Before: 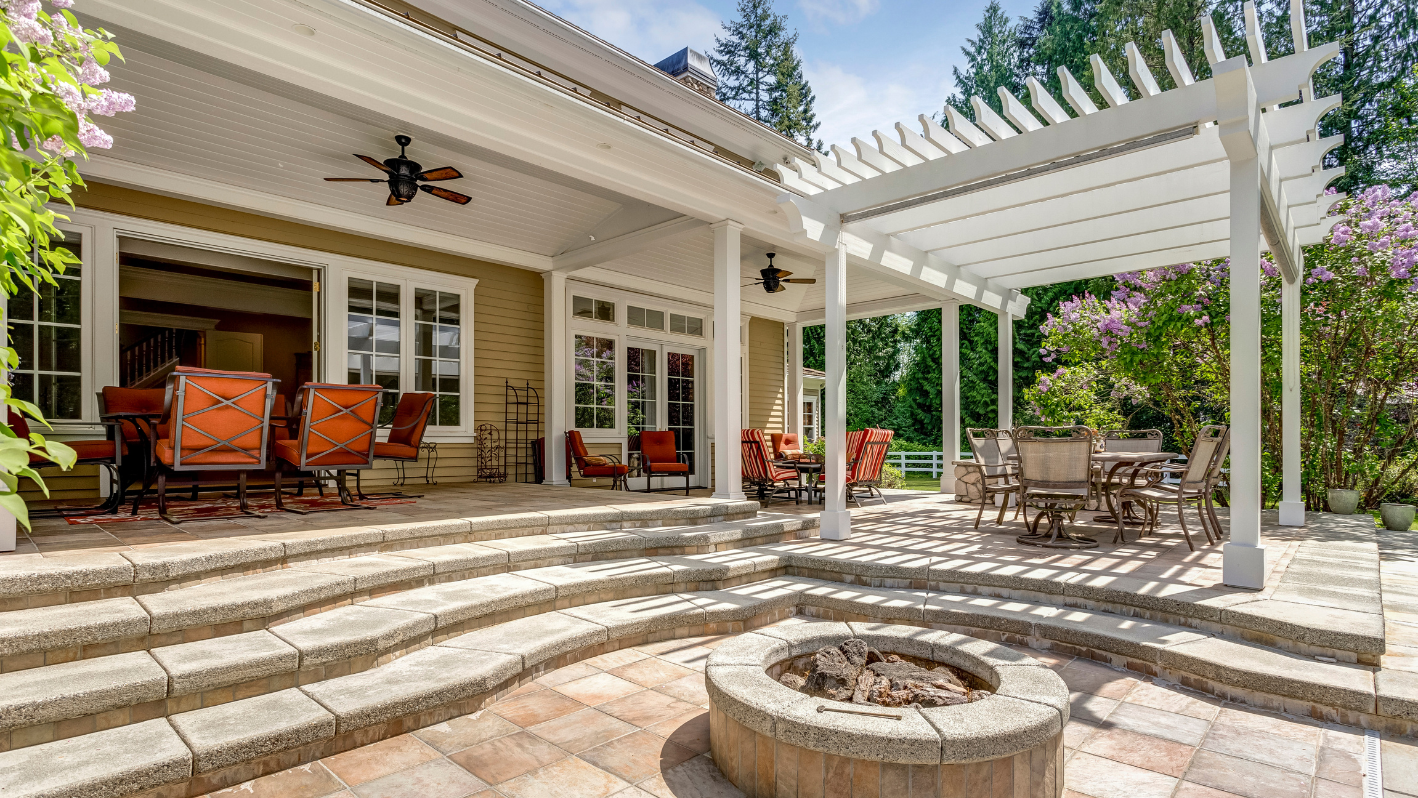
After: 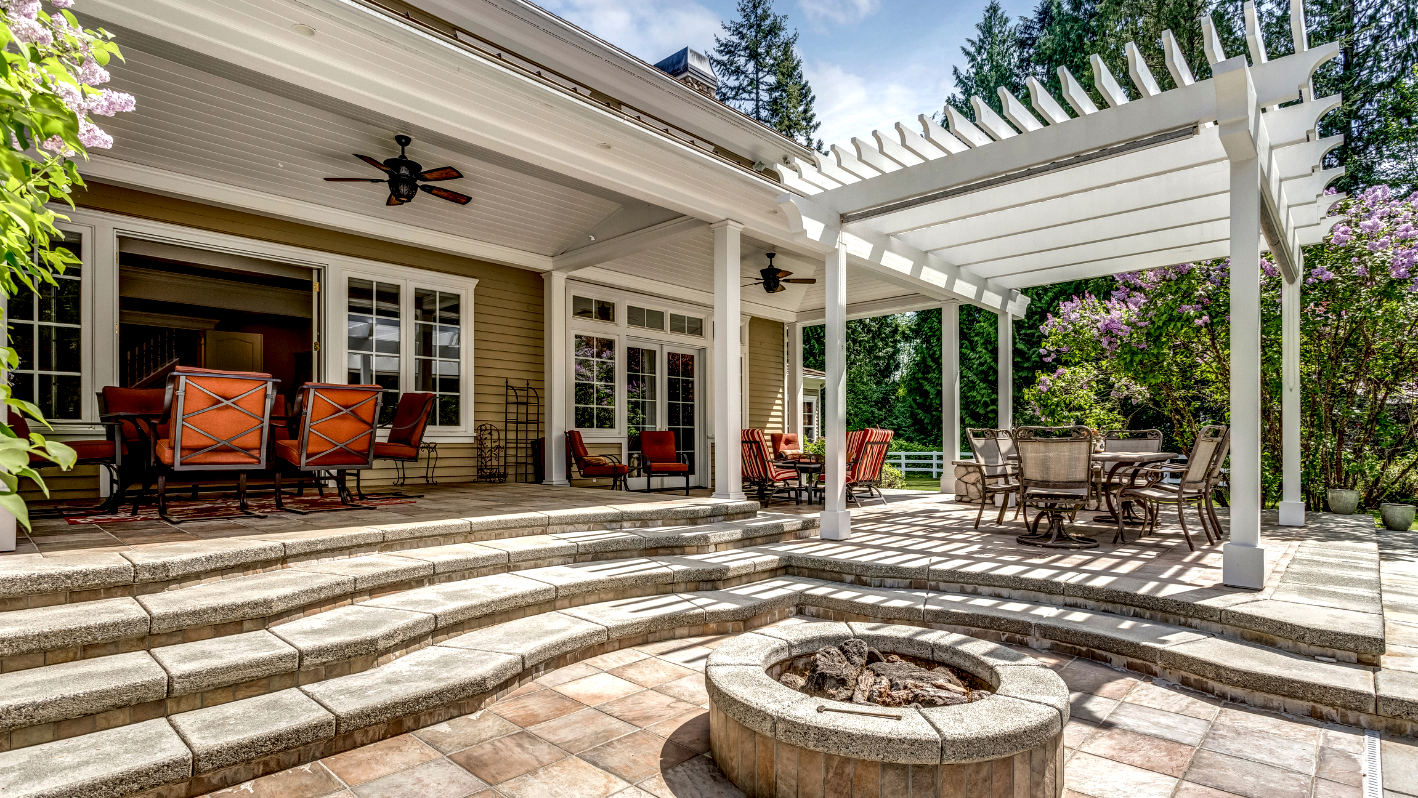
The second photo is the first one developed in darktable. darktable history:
exposure: exposure -0.116 EV, compensate exposure bias true, compensate highlight preservation false
local contrast: highlights 20%, shadows 70%, detail 170%
